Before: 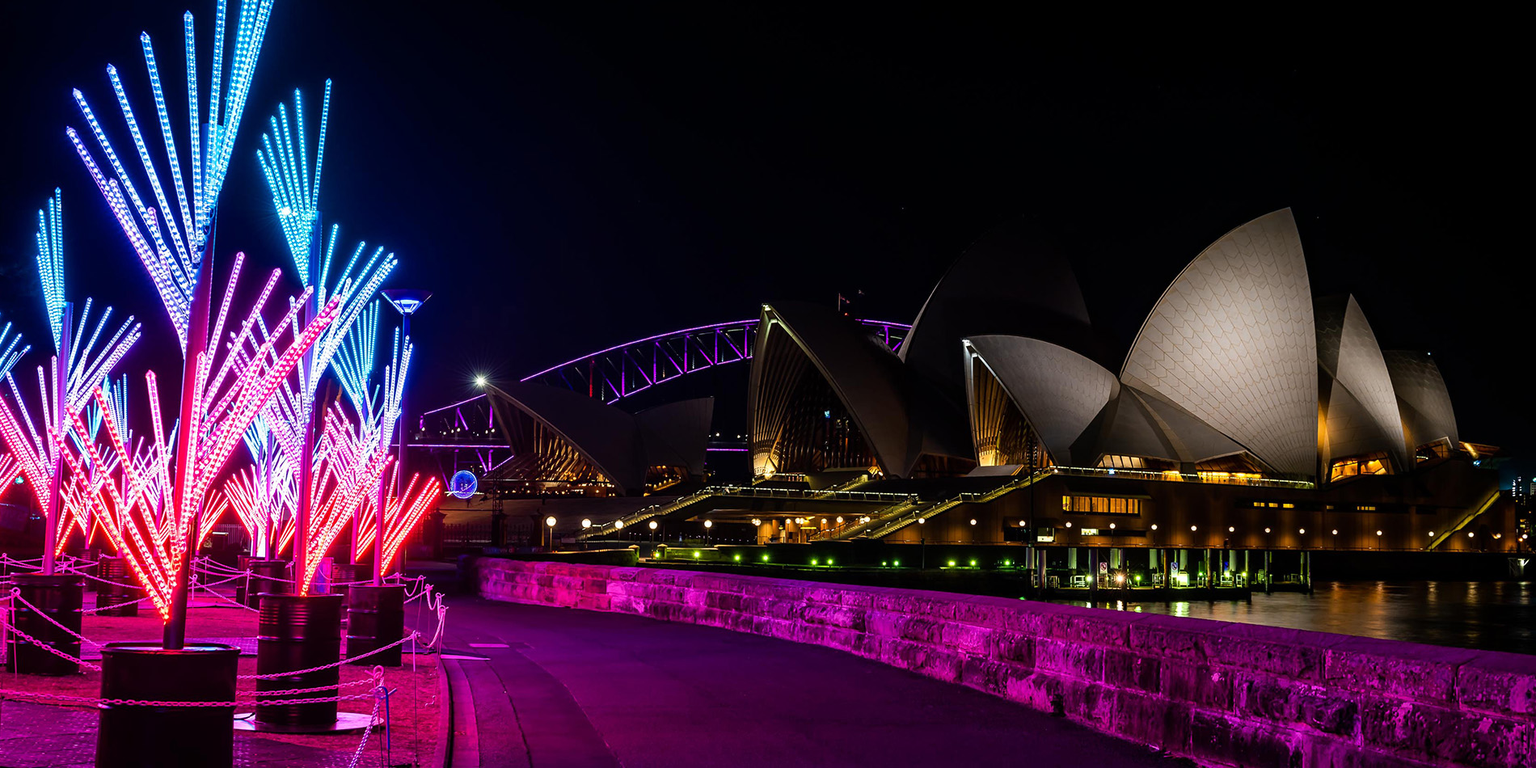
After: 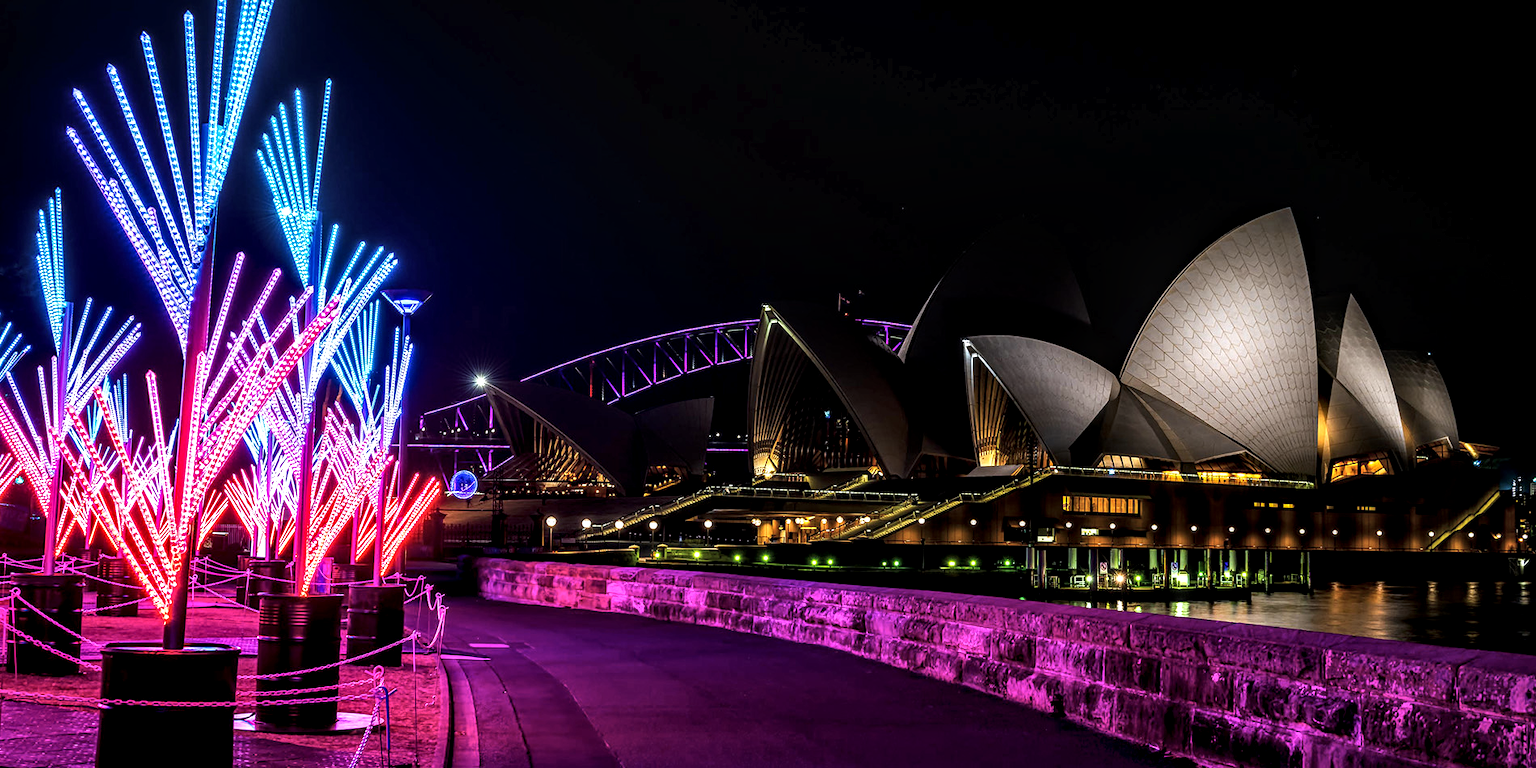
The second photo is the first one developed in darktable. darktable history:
white balance: red 0.98, blue 1.034
tone curve: curves: ch0 [(0, 0) (0.003, 0.014) (0.011, 0.019) (0.025, 0.029) (0.044, 0.047) (0.069, 0.071) (0.1, 0.101) (0.136, 0.131) (0.177, 0.166) (0.224, 0.212) (0.277, 0.263) (0.335, 0.32) (0.399, 0.387) (0.468, 0.459) (0.543, 0.541) (0.623, 0.626) (0.709, 0.717) (0.801, 0.813) (0.898, 0.909) (1, 1)], preserve colors none
local contrast: highlights 79%, shadows 56%, detail 175%, midtone range 0.428
